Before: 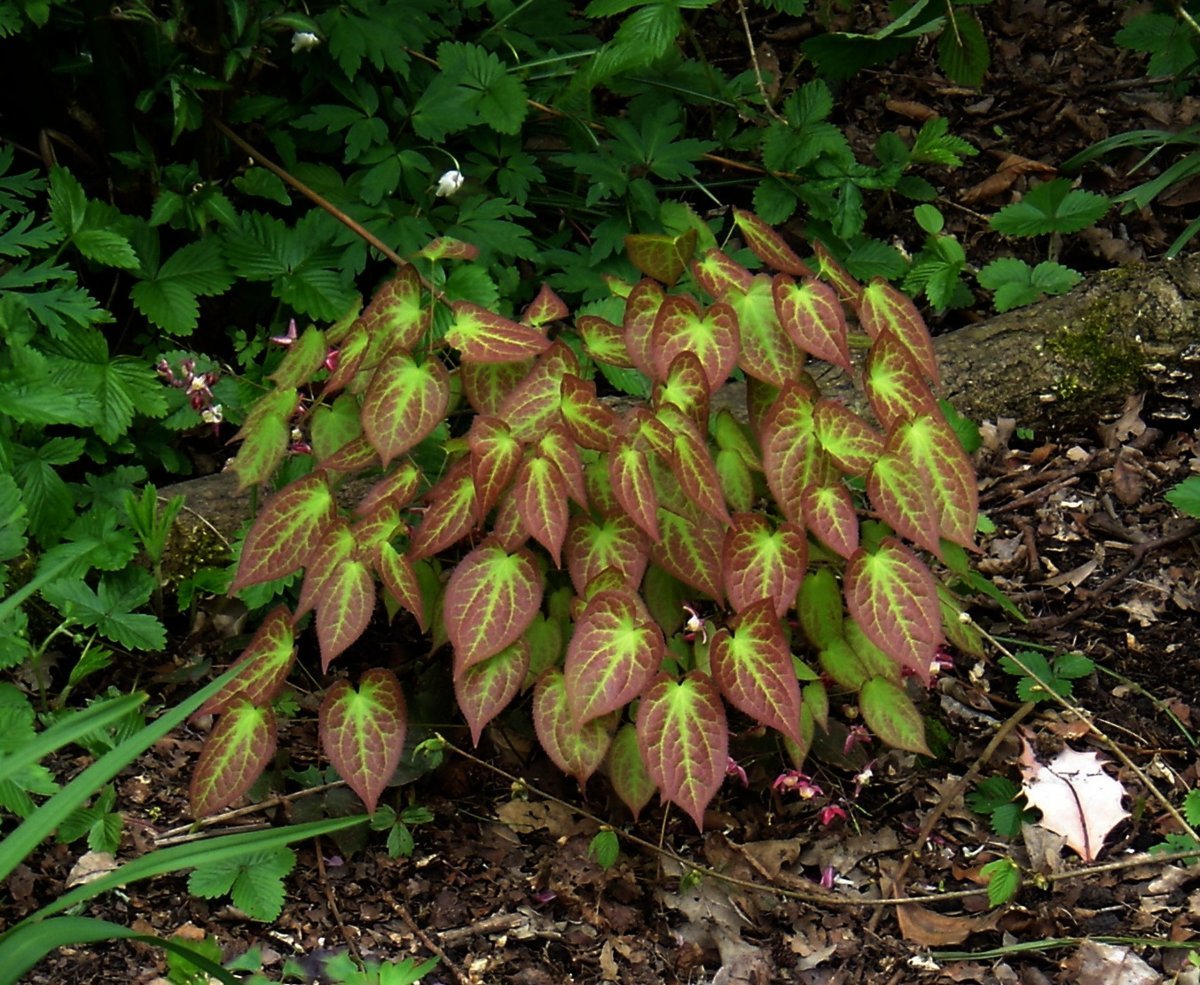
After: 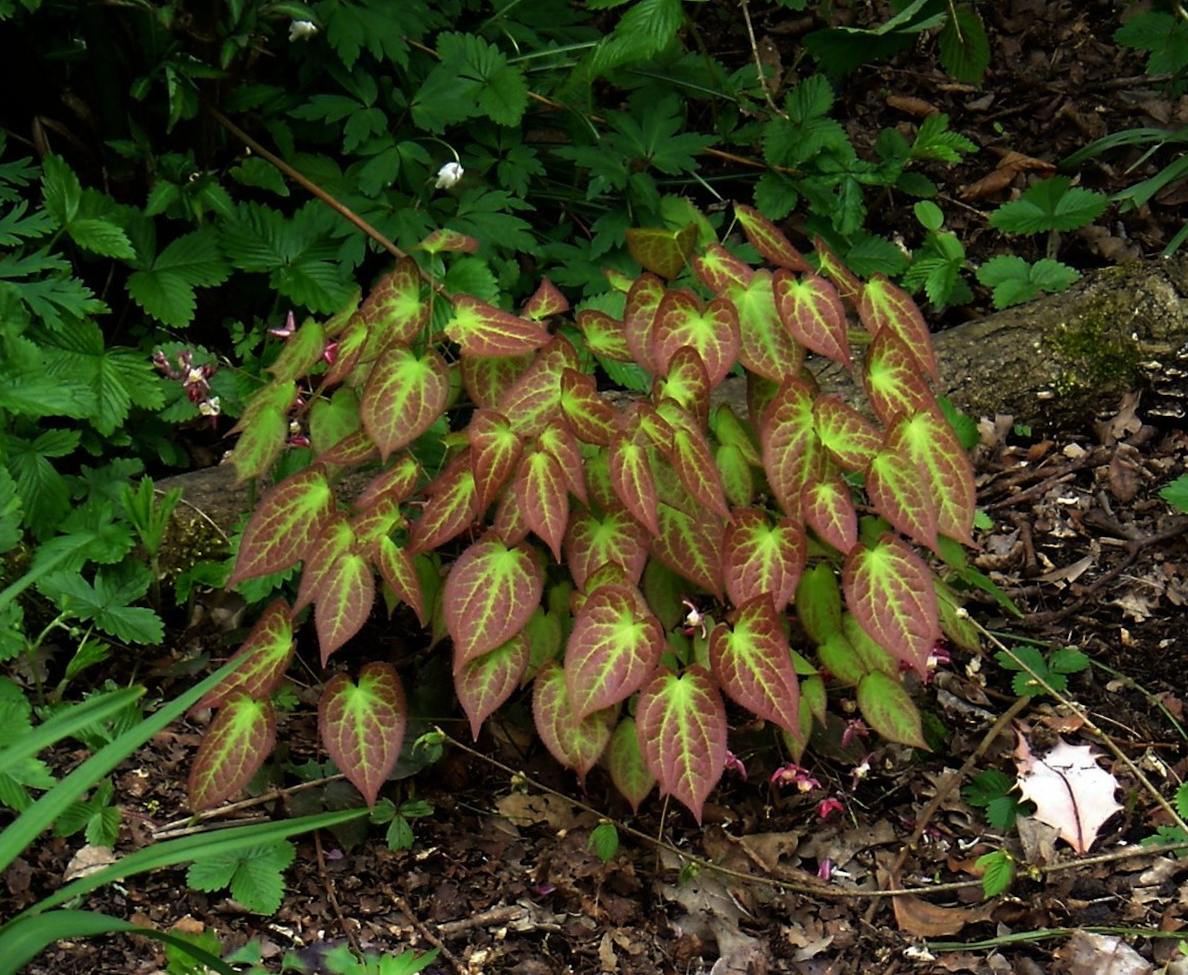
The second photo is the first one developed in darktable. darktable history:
color correction: highlights a* -0.182, highlights b* -0.124
rotate and perspective: rotation 0.174°, lens shift (vertical) 0.013, lens shift (horizontal) 0.019, shear 0.001, automatic cropping original format, crop left 0.007, crop right 0.991, crop top 0.016, crop bottom 0.997
